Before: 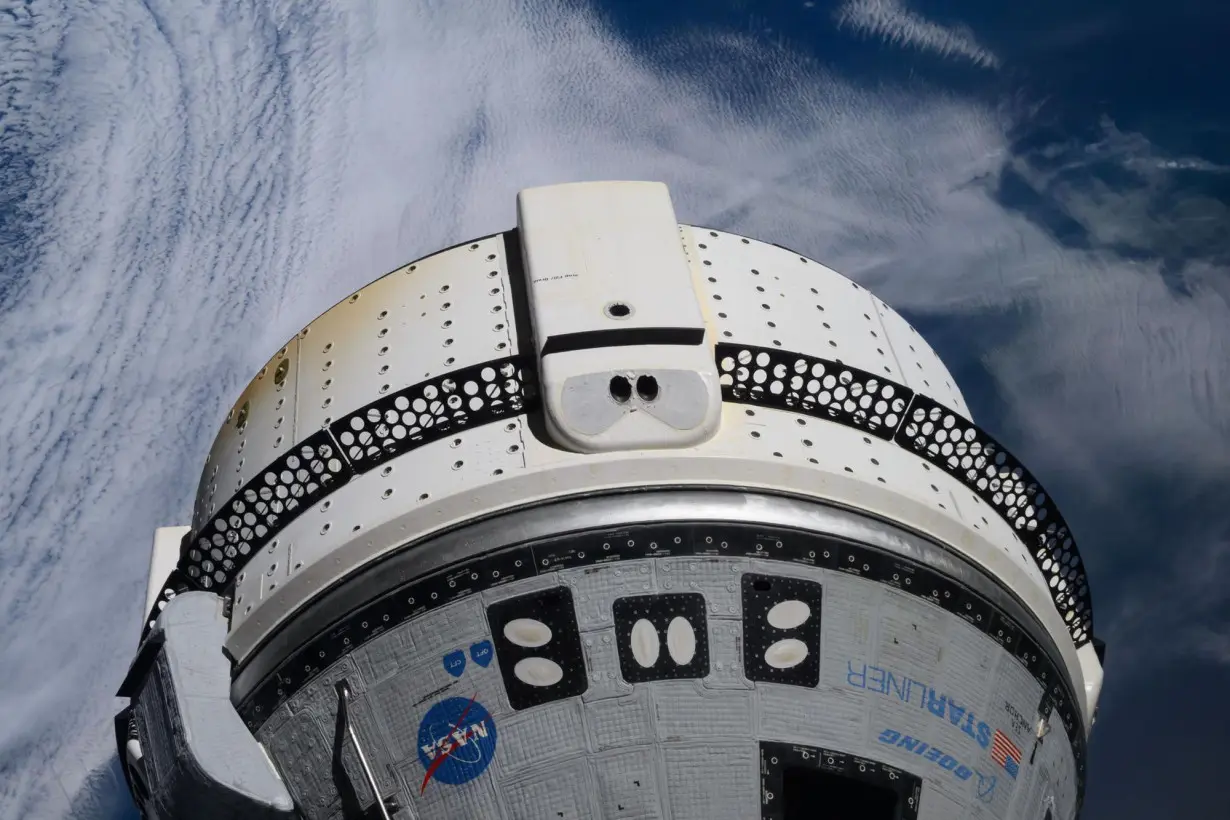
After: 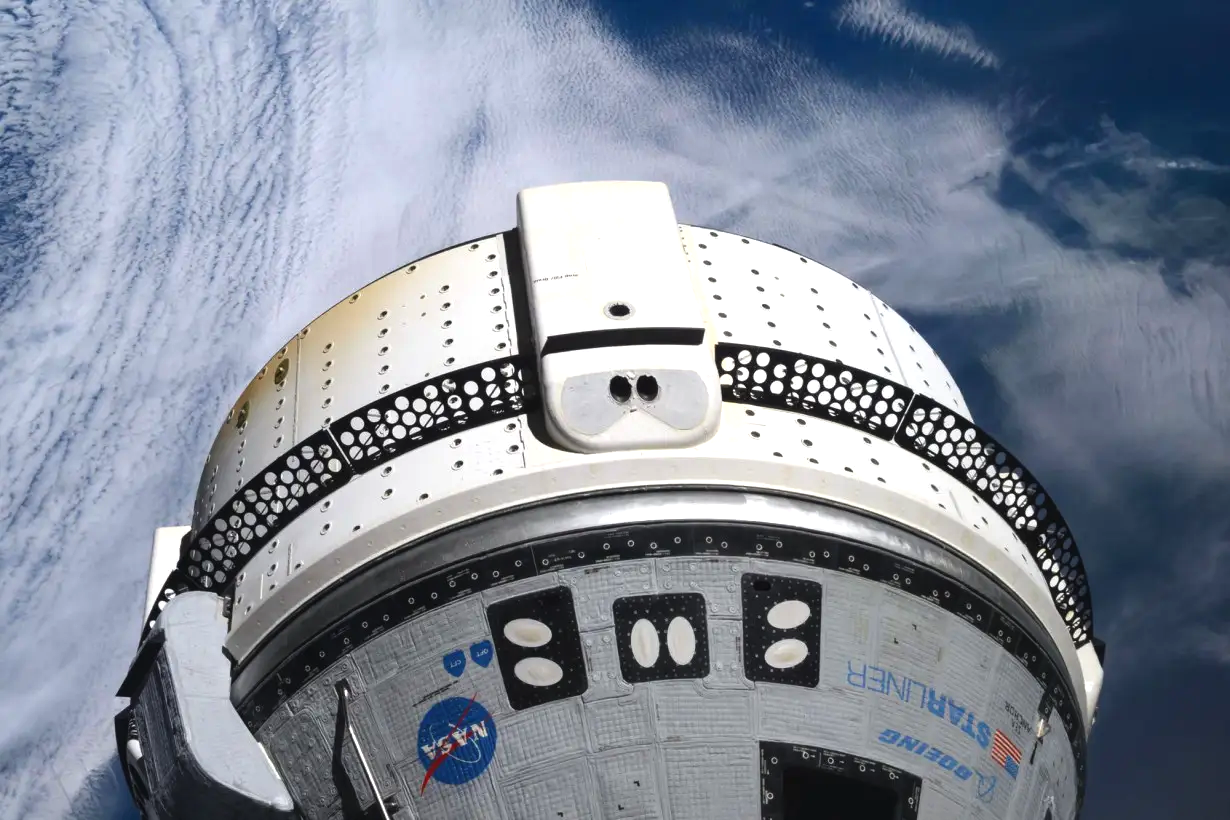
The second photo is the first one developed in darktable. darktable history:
color balance rgb: global offset › luminance 0.246%, perceptual saturation grading › global saturation -0.133%, perceptual brilliance grading › global brilliance 18.463%
